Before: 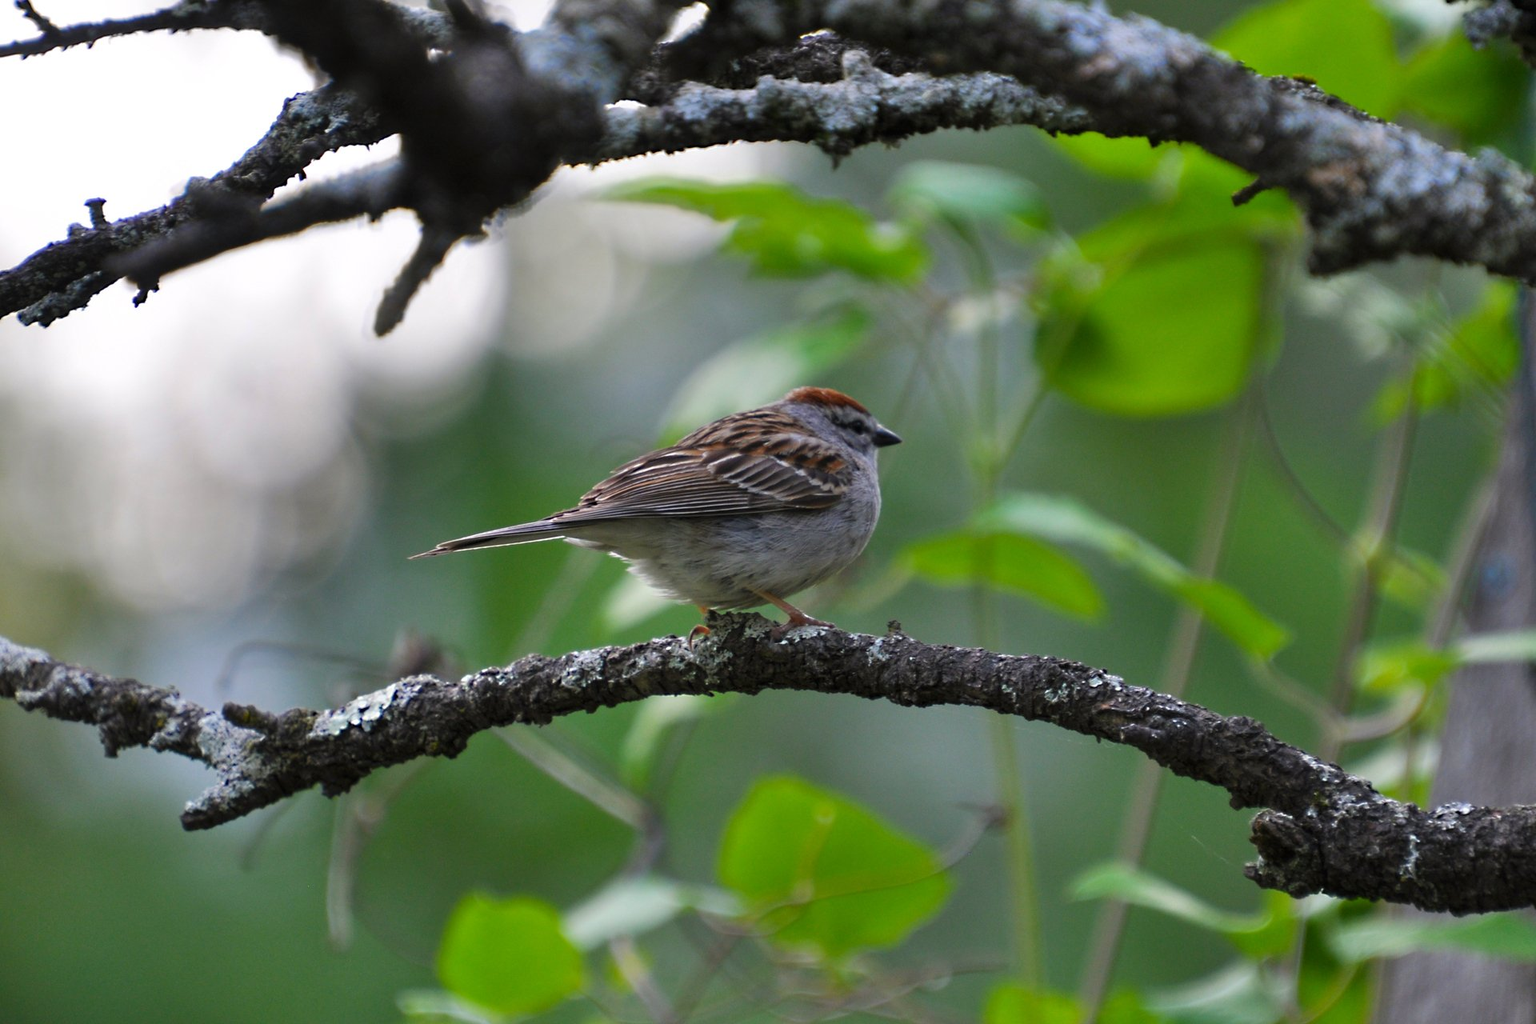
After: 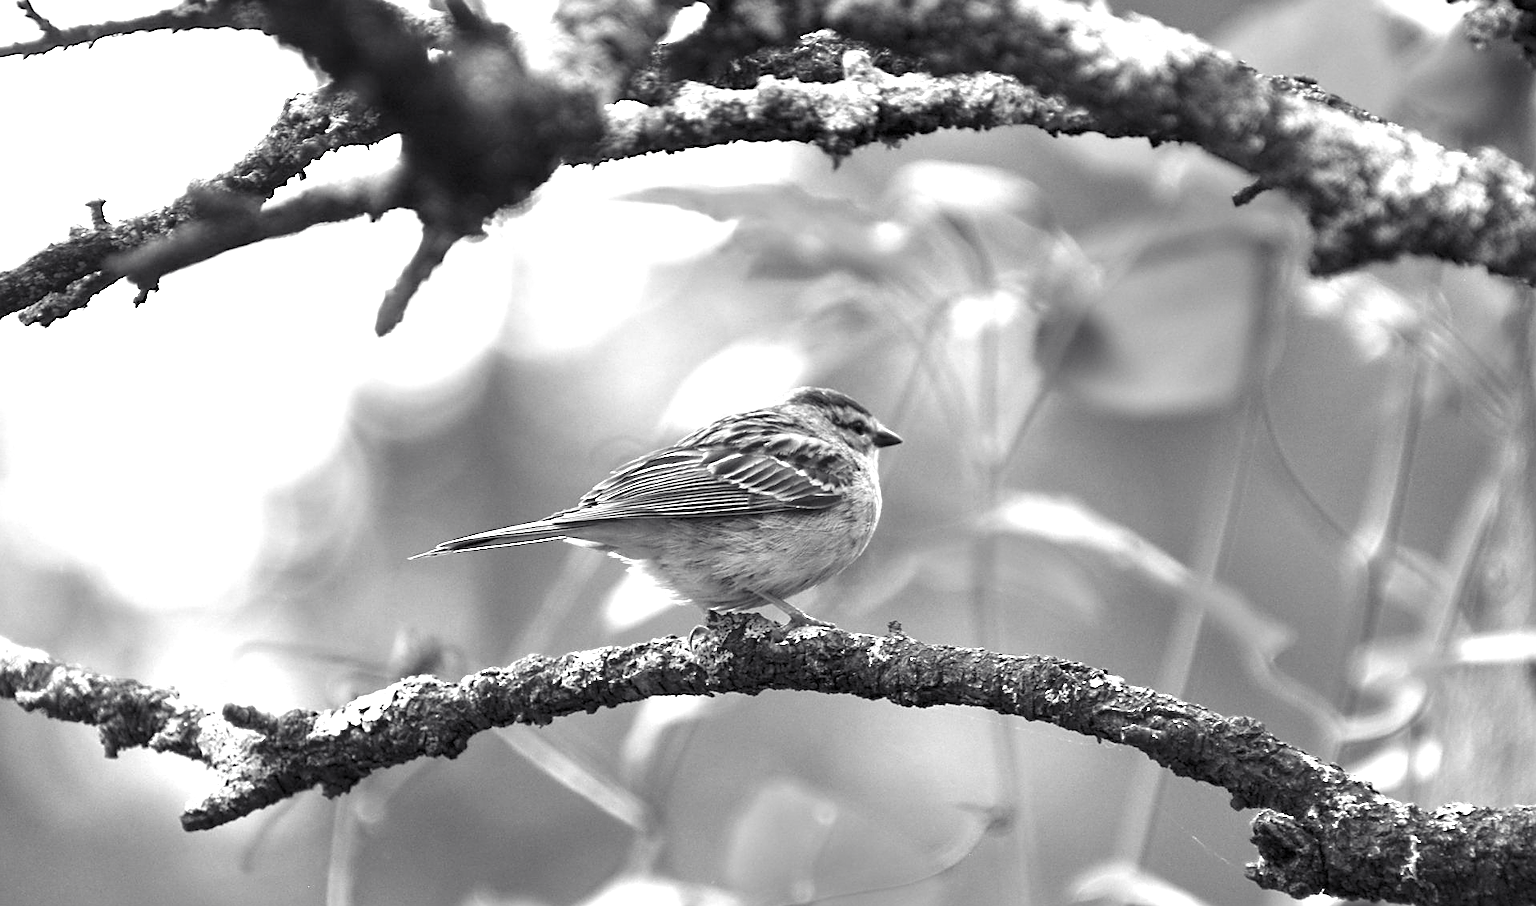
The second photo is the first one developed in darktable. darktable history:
color calibration: output gray [0.253, 0.26, 0.487, 0], illuminant same as pipeline (D50), adaptation none (bypass), x 0.333, y 0.335, temperature 5003.24 K, gamut compression 2.98
exposure: black level correction 0.001, exposure 1.712 EV, compensate exposure bias true, compensate highlight preservation false
crop and rotate: top 0%, bottom 11.546%
color balance rgb: shadows lift › chroma 3.016%, shadows lift › hue 279.14°, perceptual saturation grading › global saturation 0.007%, perceptual saturation grading › mid-tones 6.311%, perceptual saturation grading › shadows 71.36%, global vibrance 9.342%
color zones: curves: ch1 [(0.25, 0.61) (0.75, 0.248)]
levels: mode automatic, levels [0.062, 0.494, 0.925]
sharpen: on, module defaults
